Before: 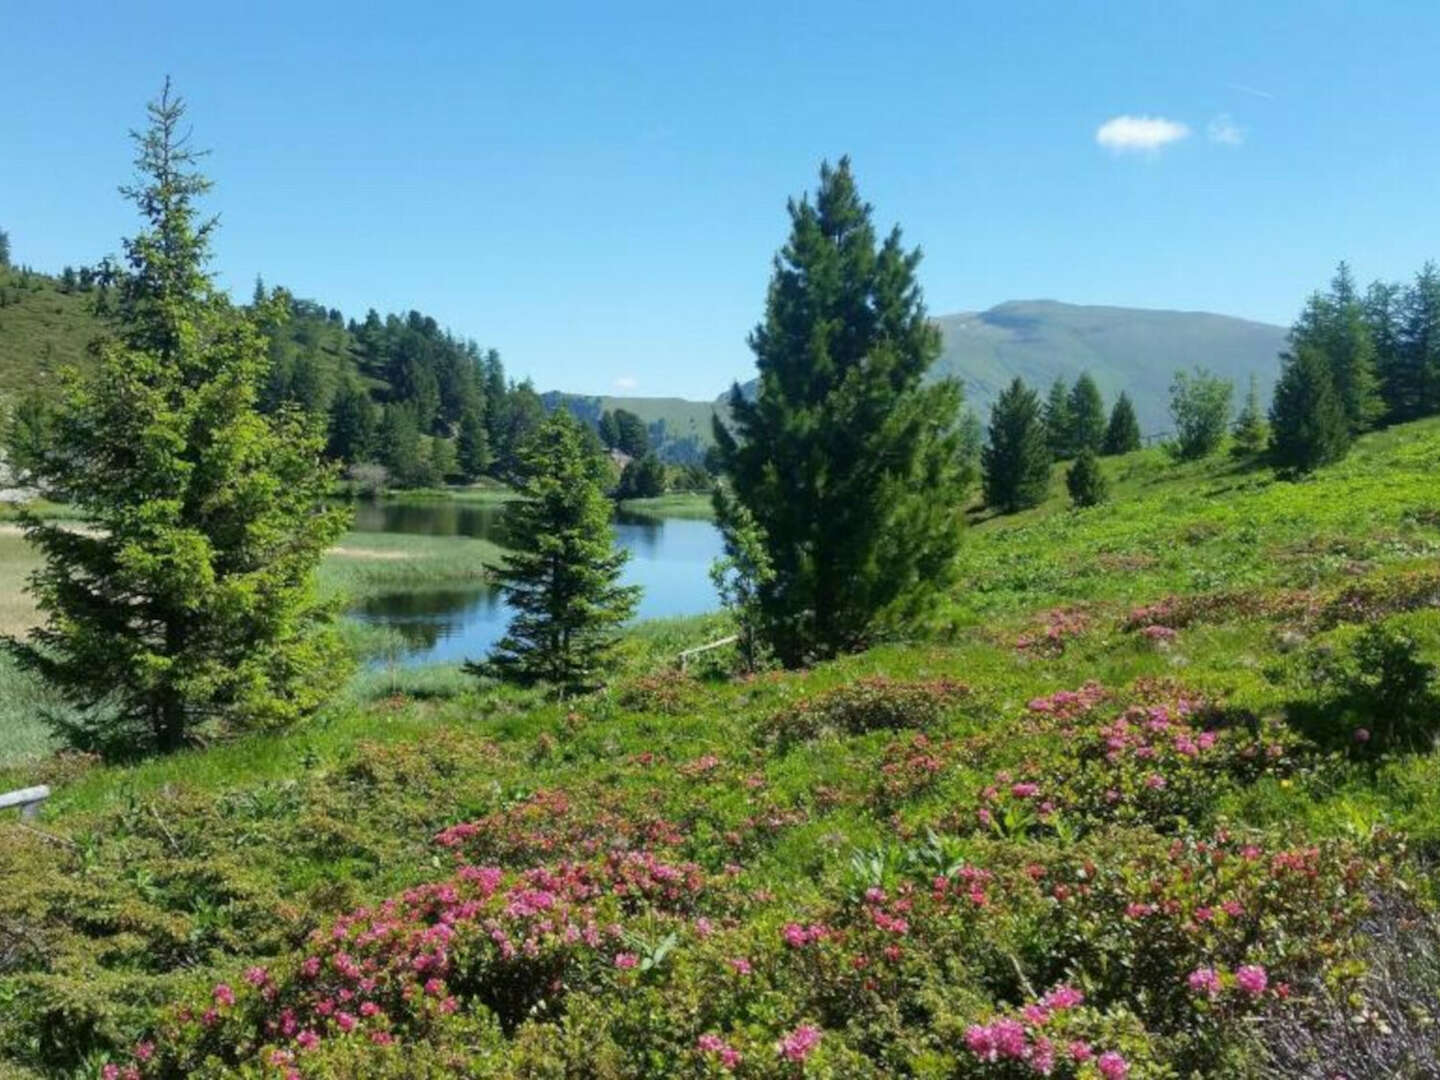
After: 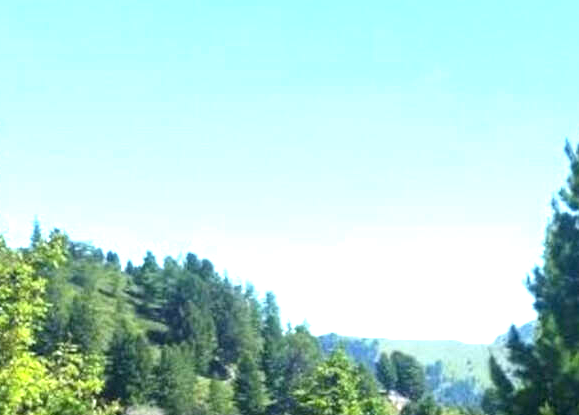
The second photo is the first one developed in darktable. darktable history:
crop: left 15.538%, top 5.424%, right 44.235%, bottom 56.116%
exposure: black level correction 0, exposure 1.464 EV, compensate highlight preservation false
